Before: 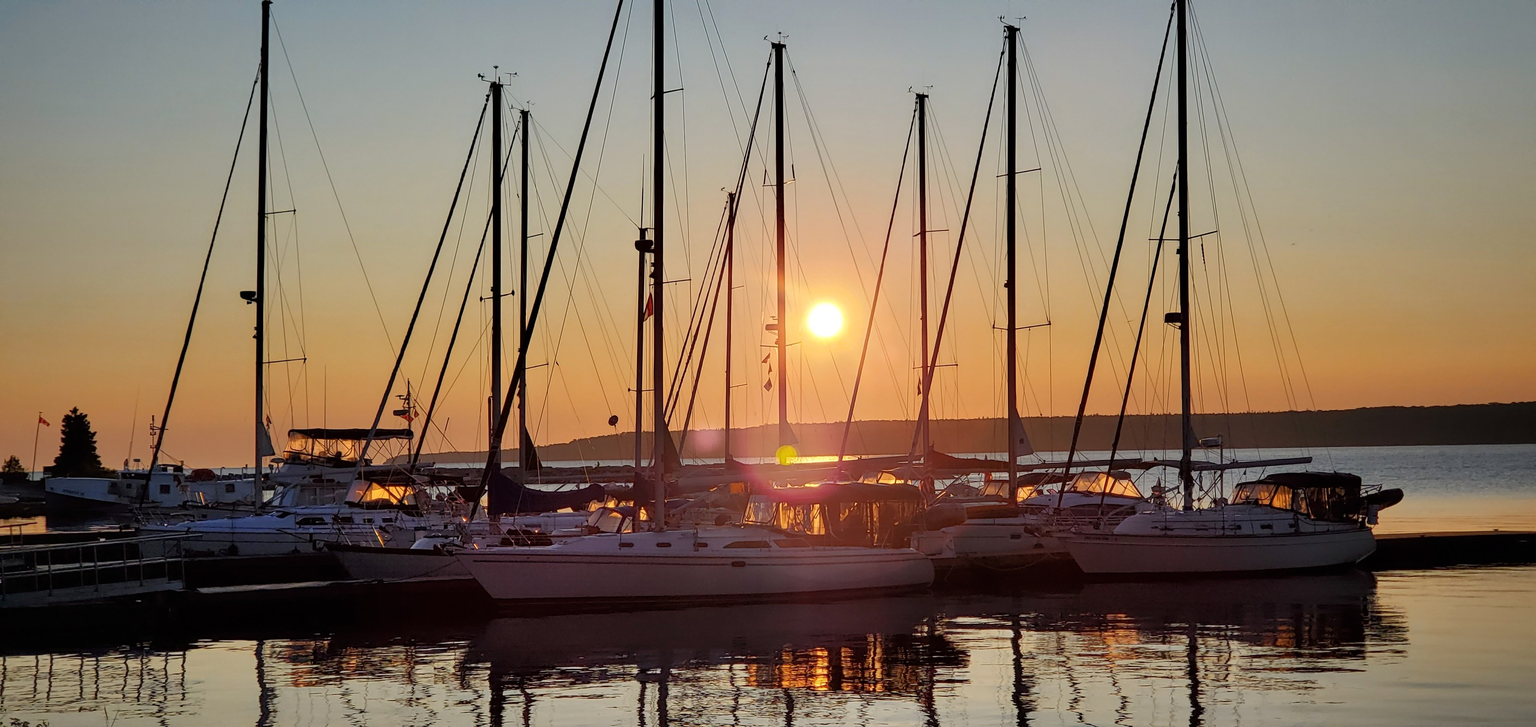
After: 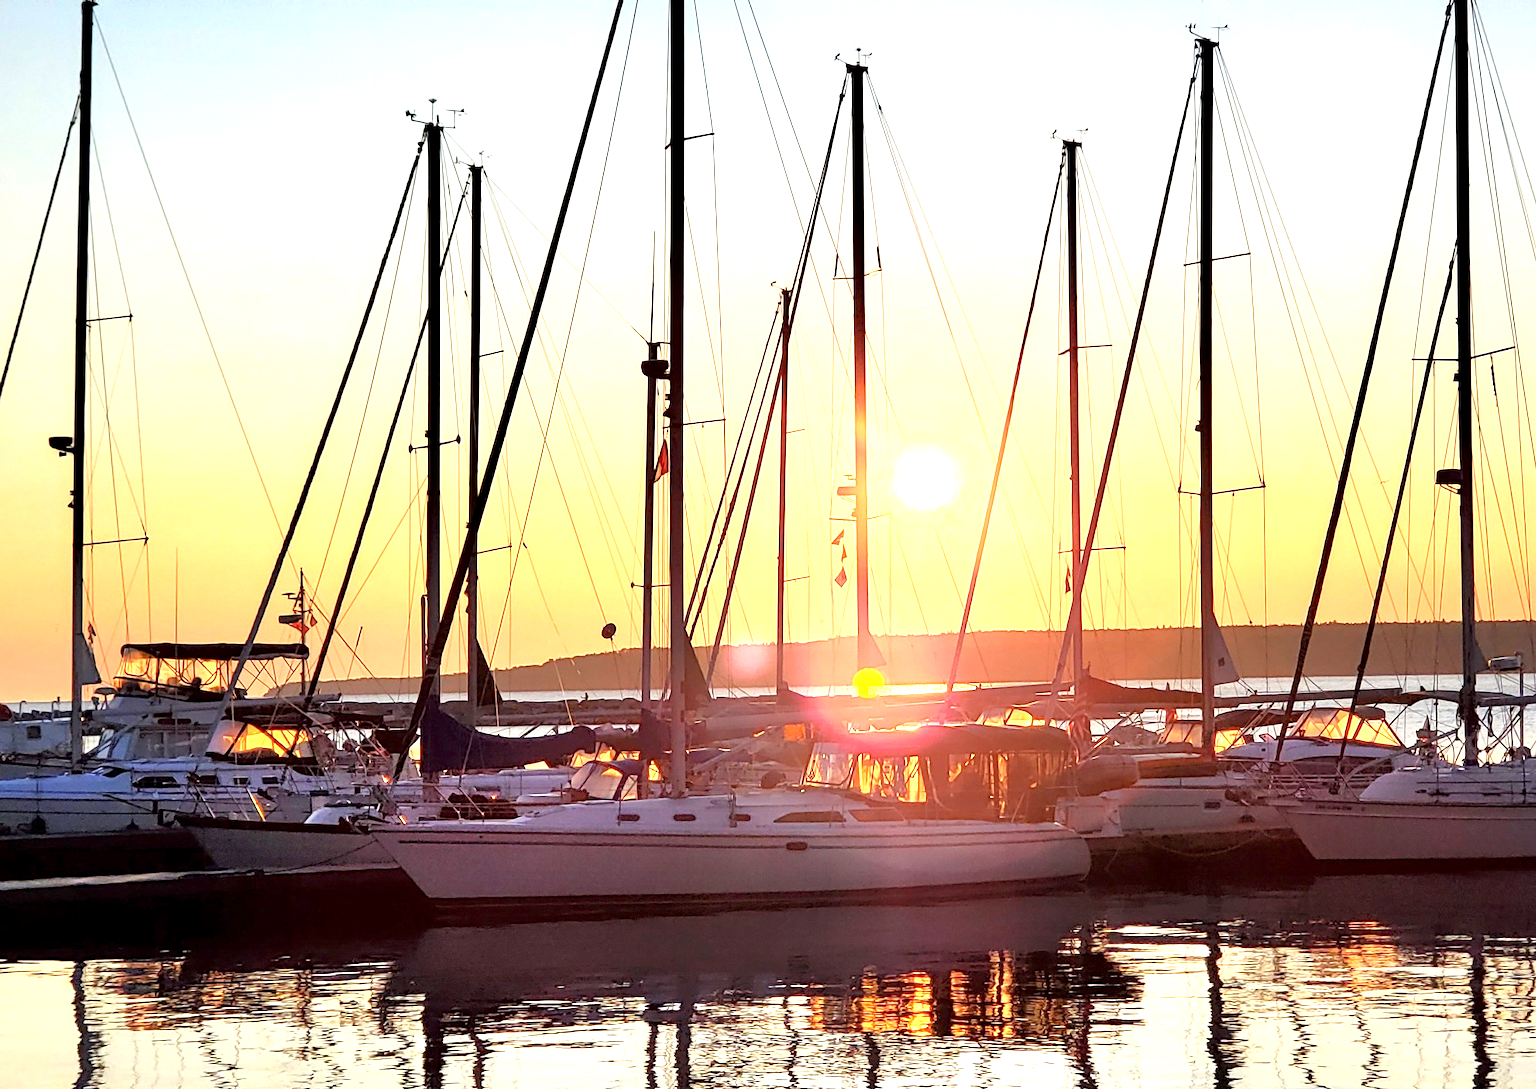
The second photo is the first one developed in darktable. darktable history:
exposure: black level correction 0.001, exposure 1.646 EV, compensate exposure bias true, compensate highlight preservation false
crop and rotate: left 13.537%, right 19.796%
